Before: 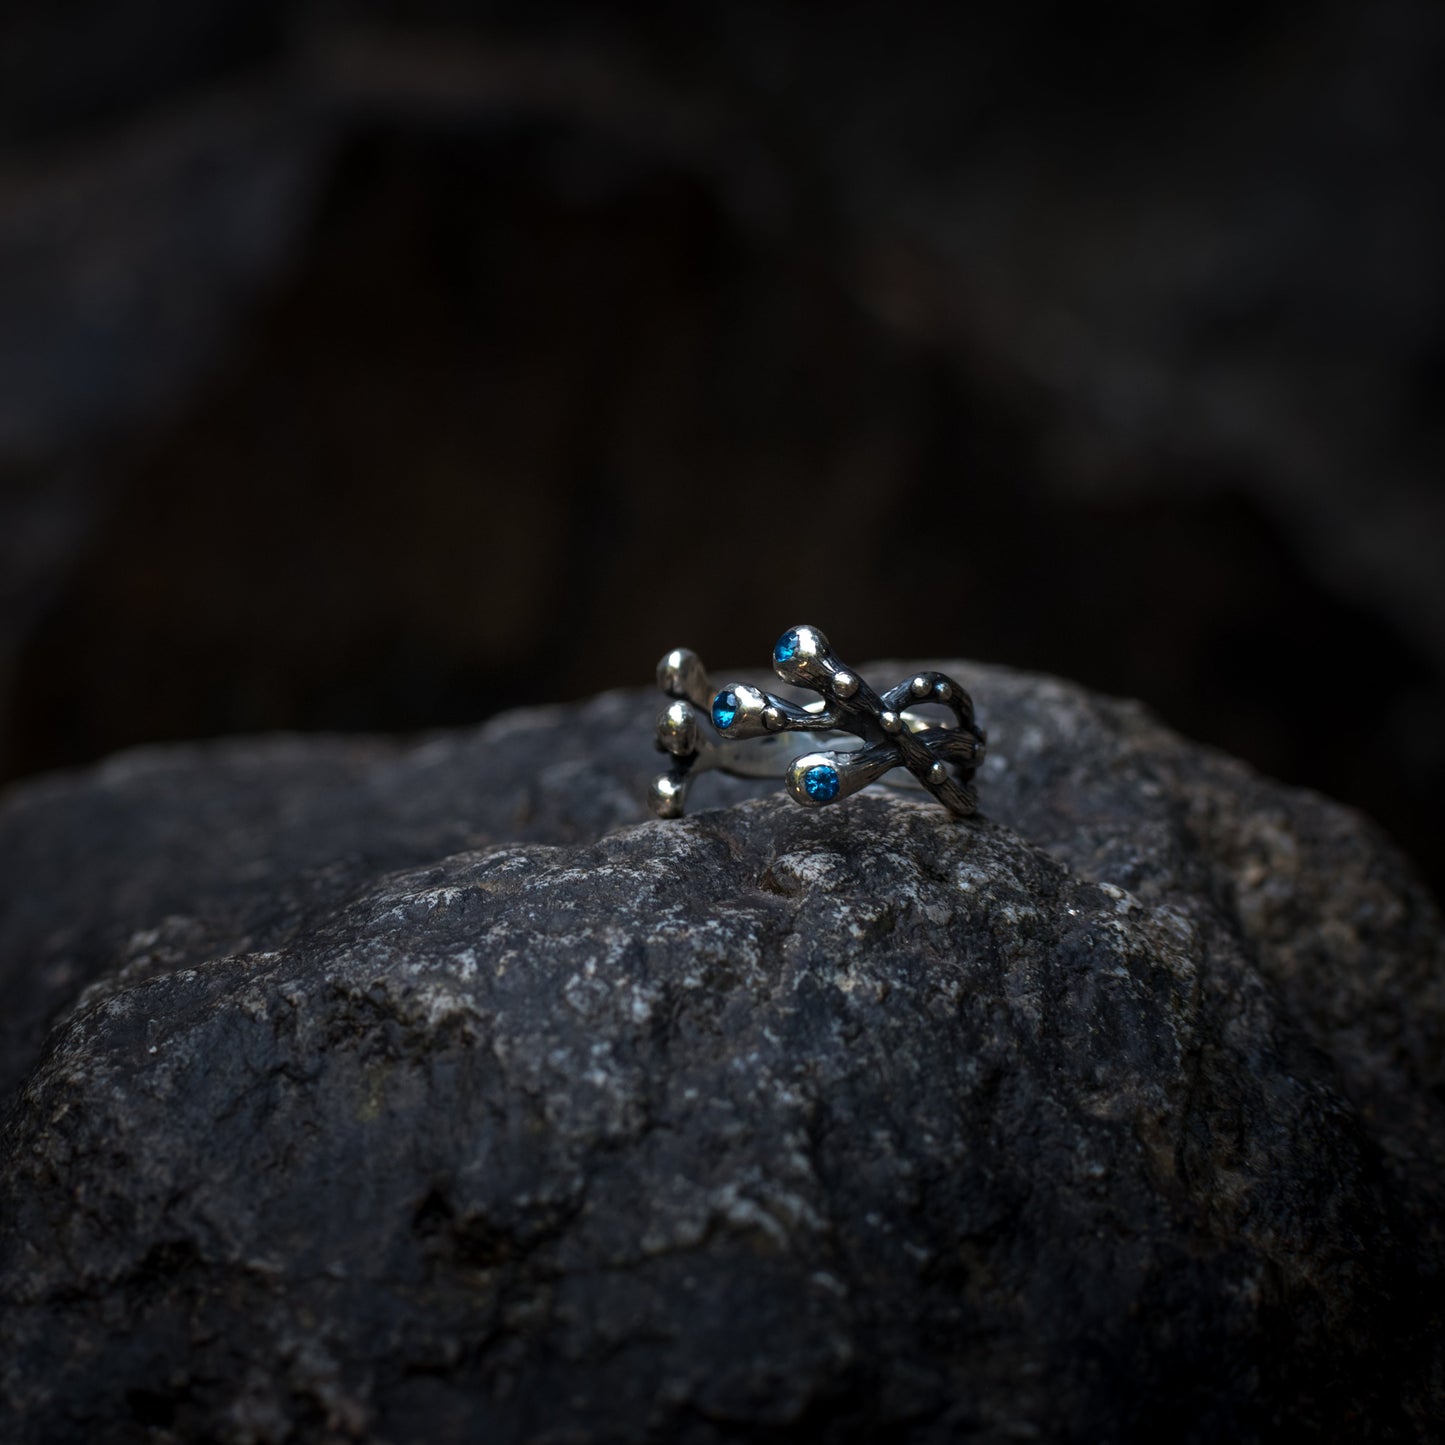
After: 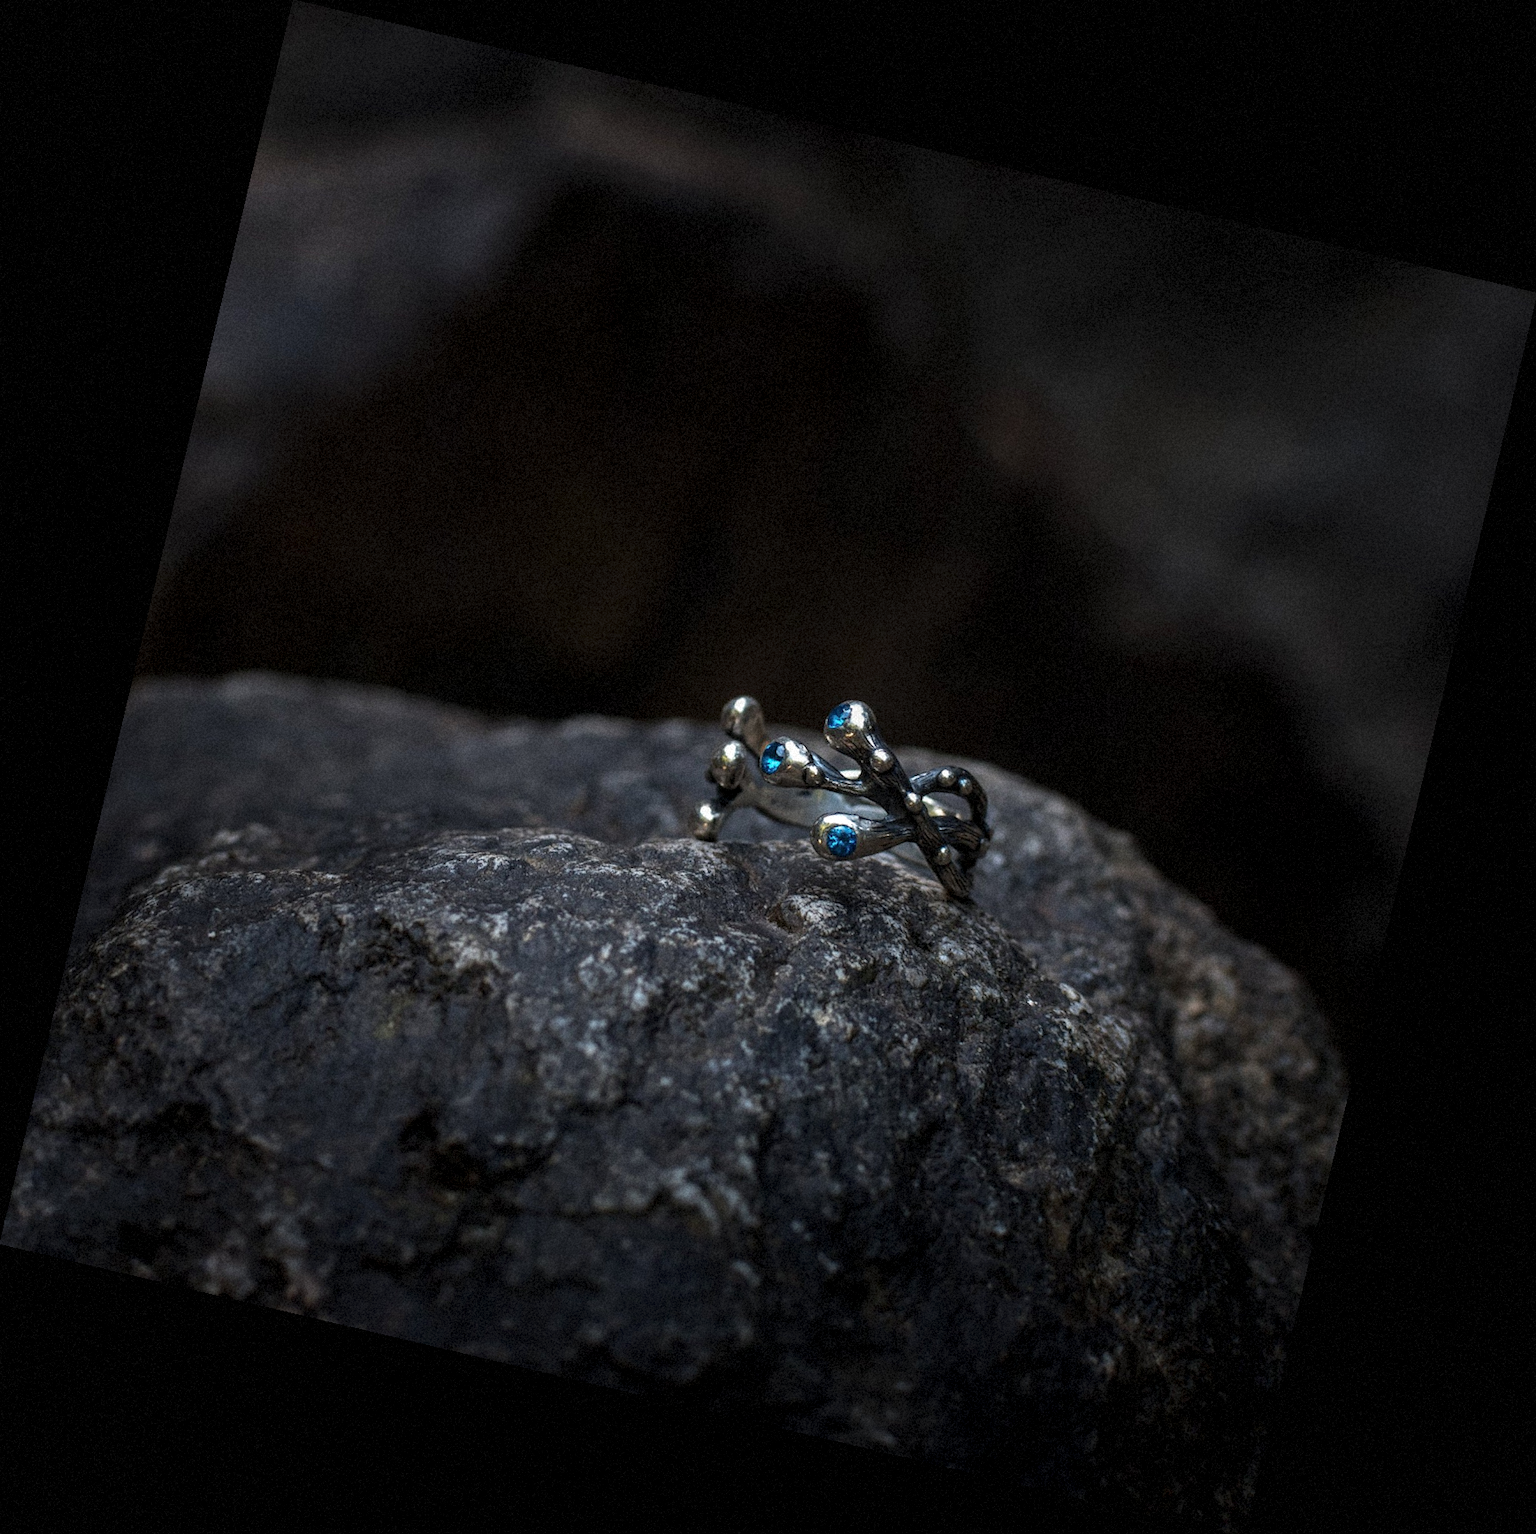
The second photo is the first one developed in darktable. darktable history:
rotate and perspective: rotation 13.27°, automatic cropping off
local contrast: on, module defaults
shadows and highlights: radius 331.84, shadows 53.55, highlights -100, compress 94.63%, highlights color adjustment 73.23%, soften with gaussian
crop: bottom 0.071%
grain: mid-tones bias 0%
